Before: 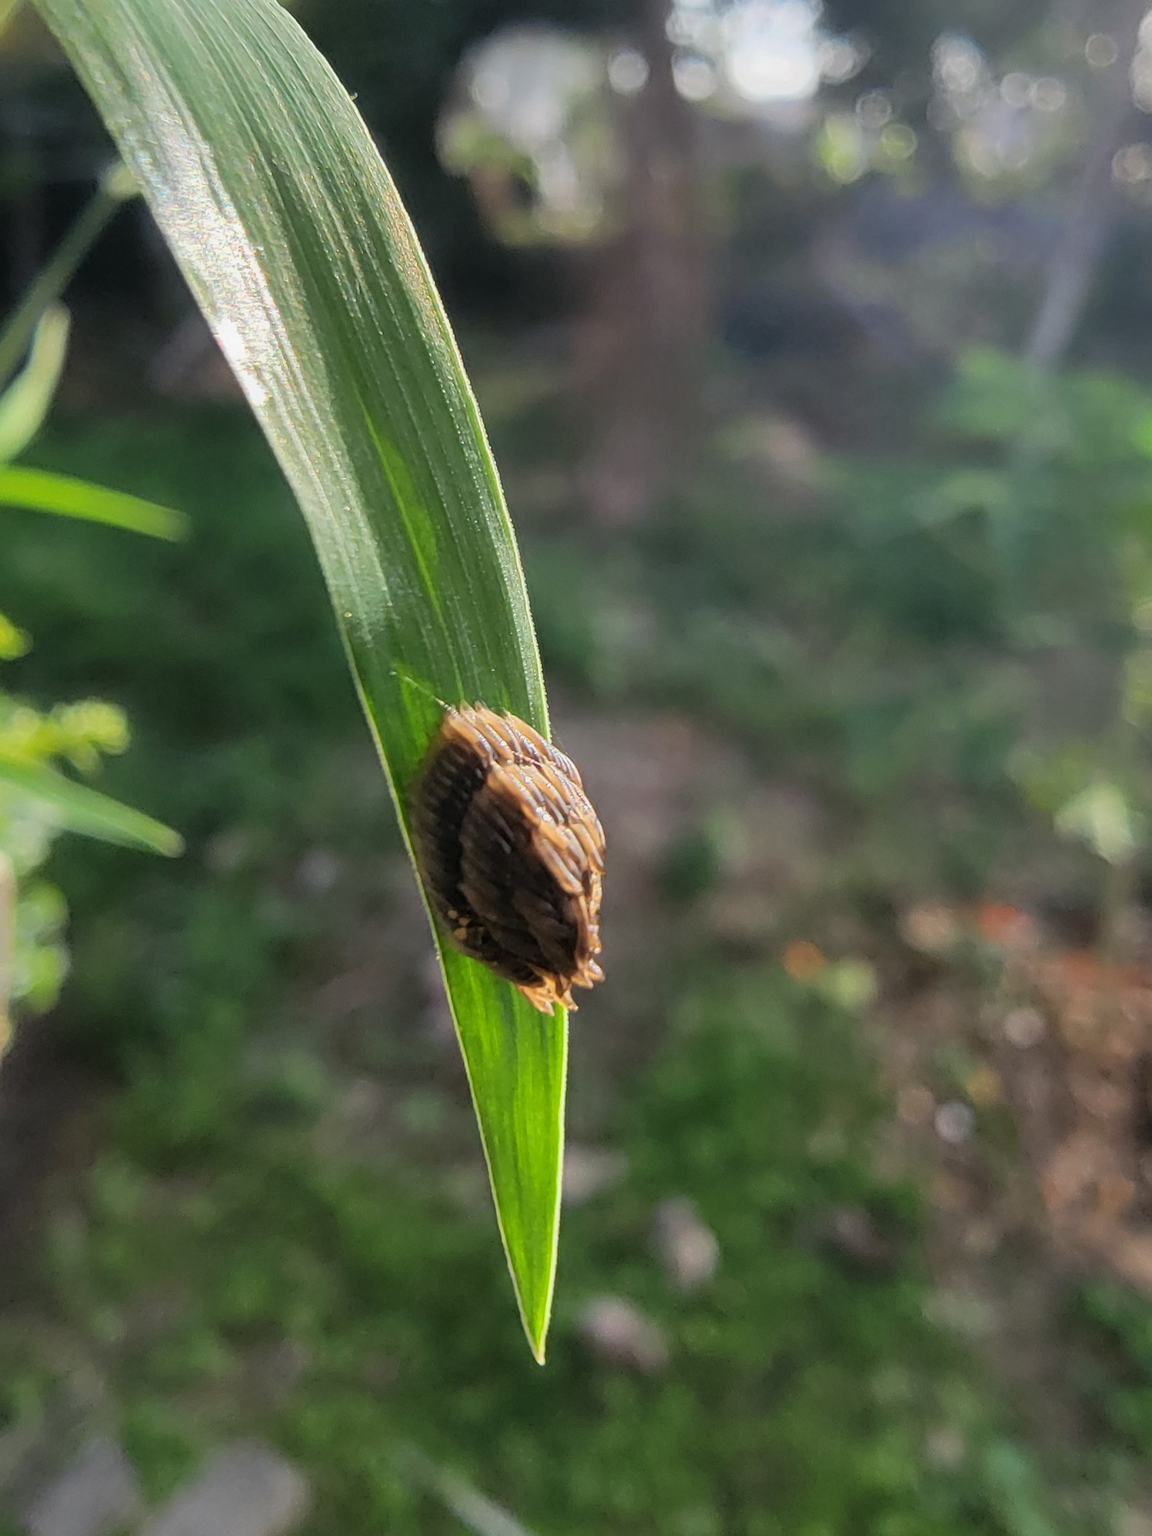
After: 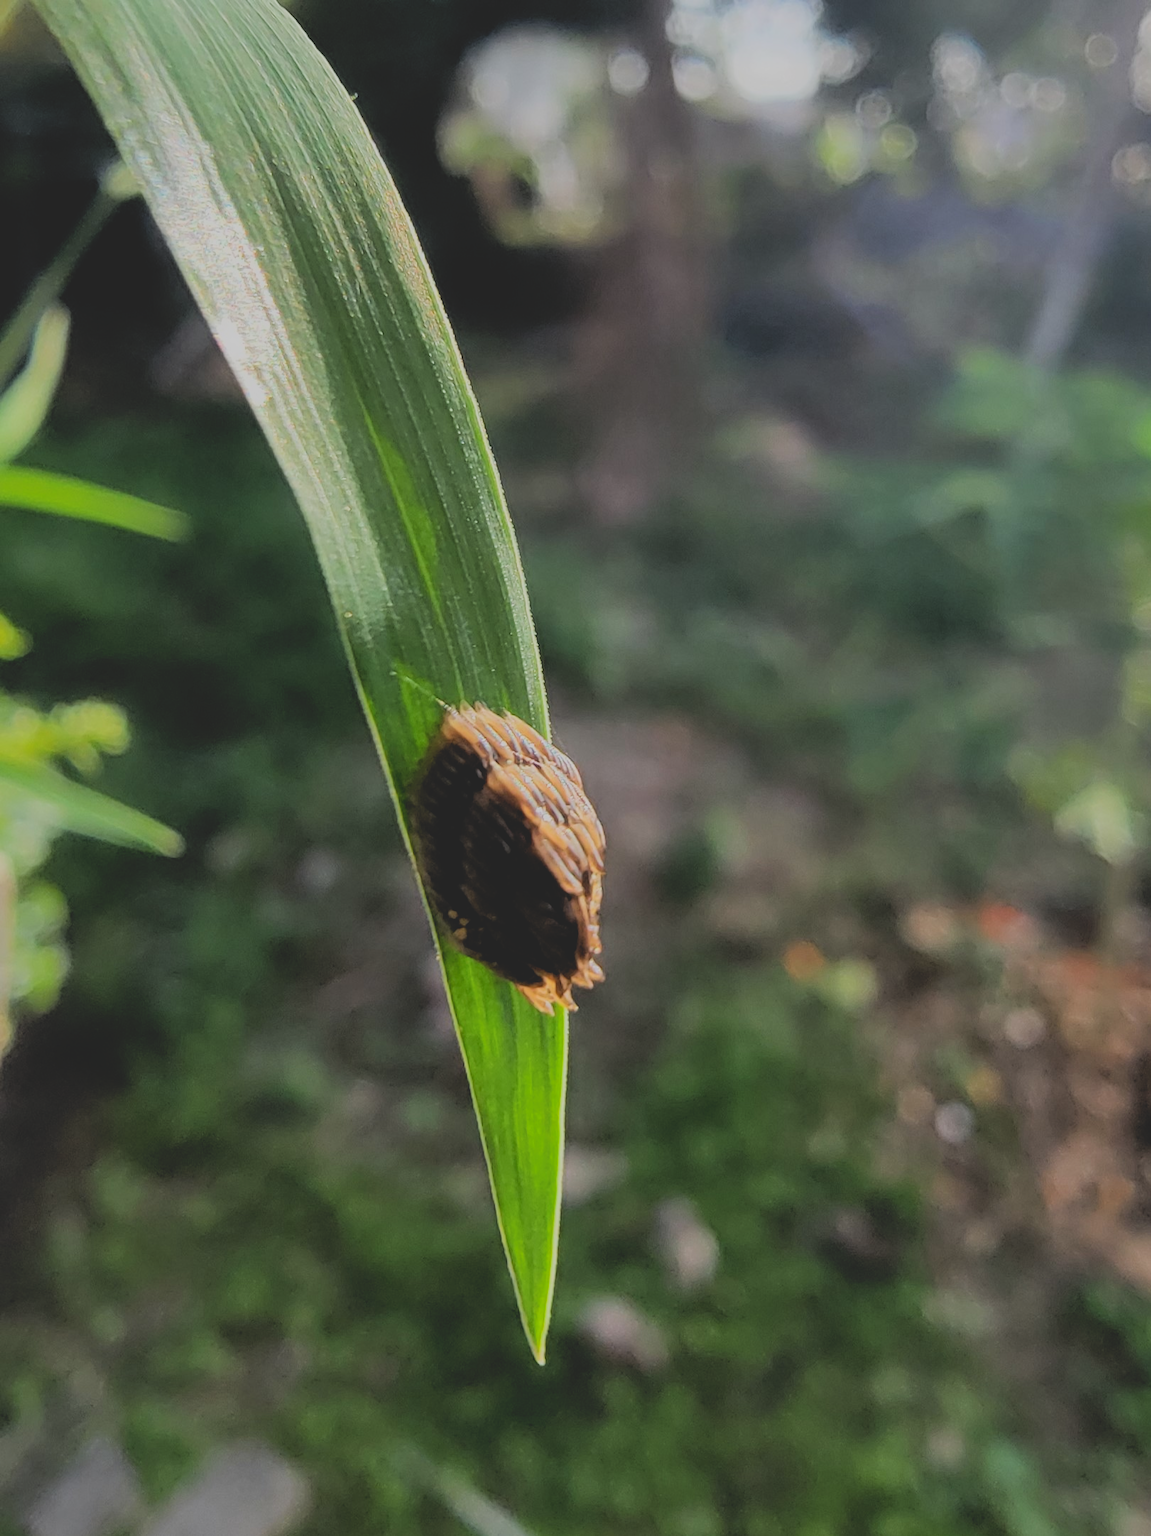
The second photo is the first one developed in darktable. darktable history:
contrast brightness saturation: contrast -0.28
rgb levels: preserve colors max RGB
filmic rgb: black relative exposure -5 EV, white relative exposure 3.5 EV, hardness 3.19, contrast 1.4, highlights saturation mix -30%
